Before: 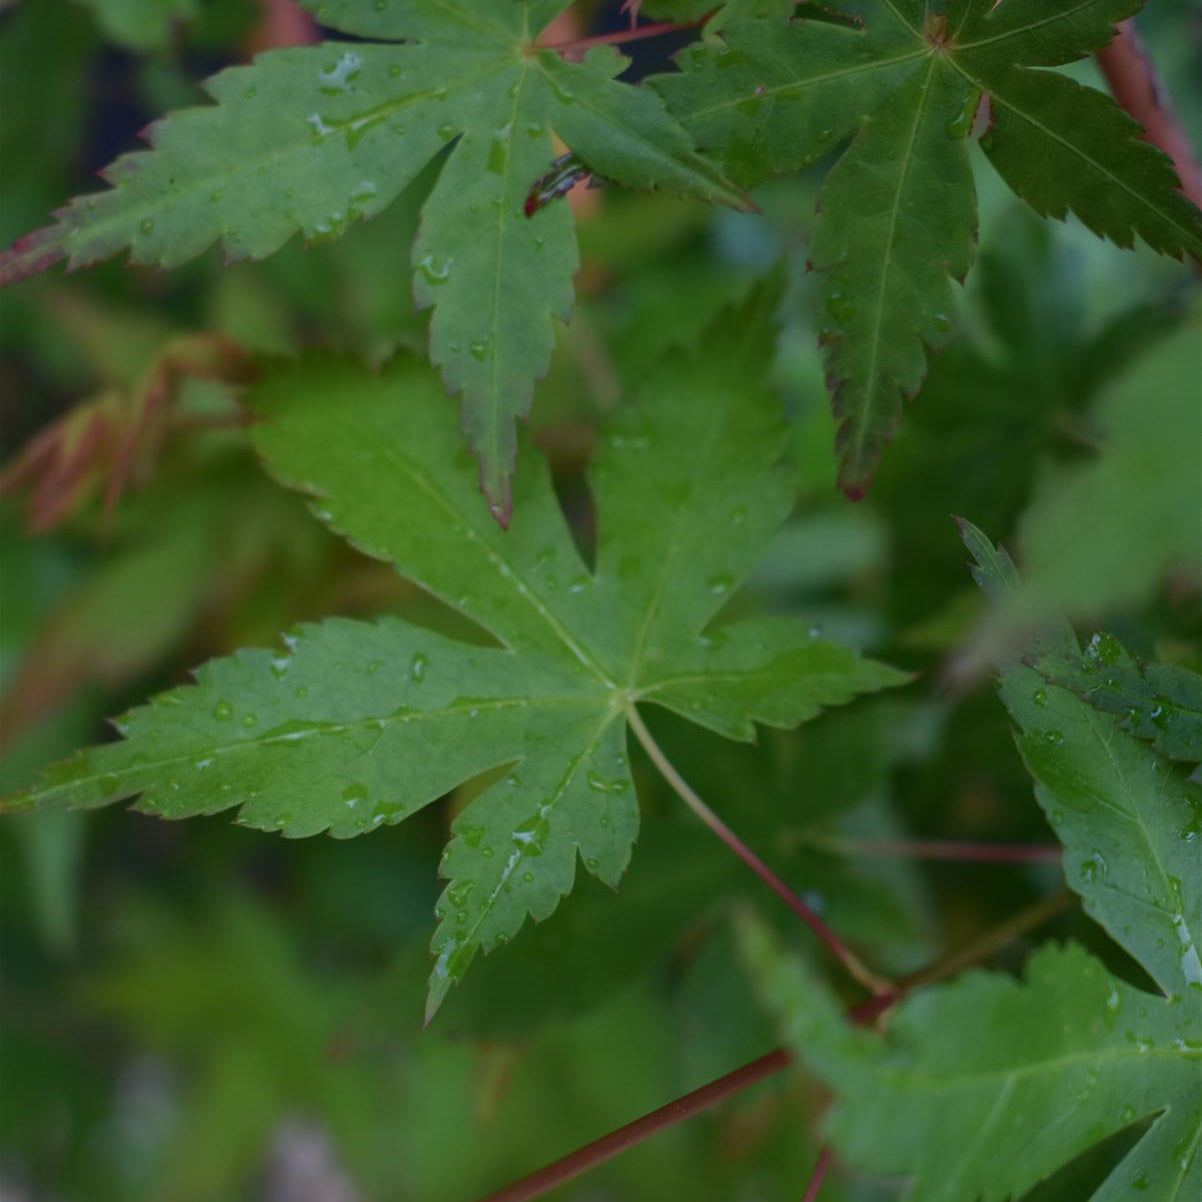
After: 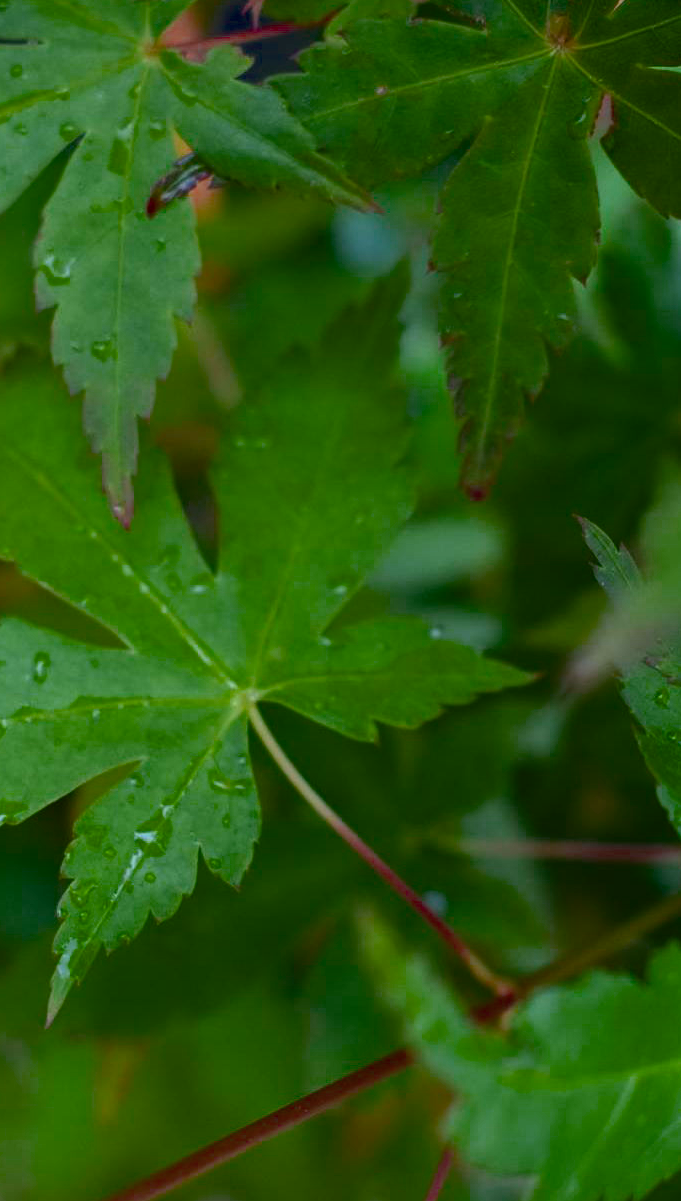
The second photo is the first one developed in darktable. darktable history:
crop: left 31.467%, top 0.006%, right 11.846%
color balance rgb: perceptual saturation grading › global saturation 25.091%, perceptual brilliance grading › global brilliance 15.147%, perceptual brilliance grading › shadows -34.147%, saturation formula JzAzBz (2021)
exposure: exposure 0.3 EV, compensate highlight preservation false
shadows and highlights: shadows 30.73, highlights -63.28, soften with gaussian
